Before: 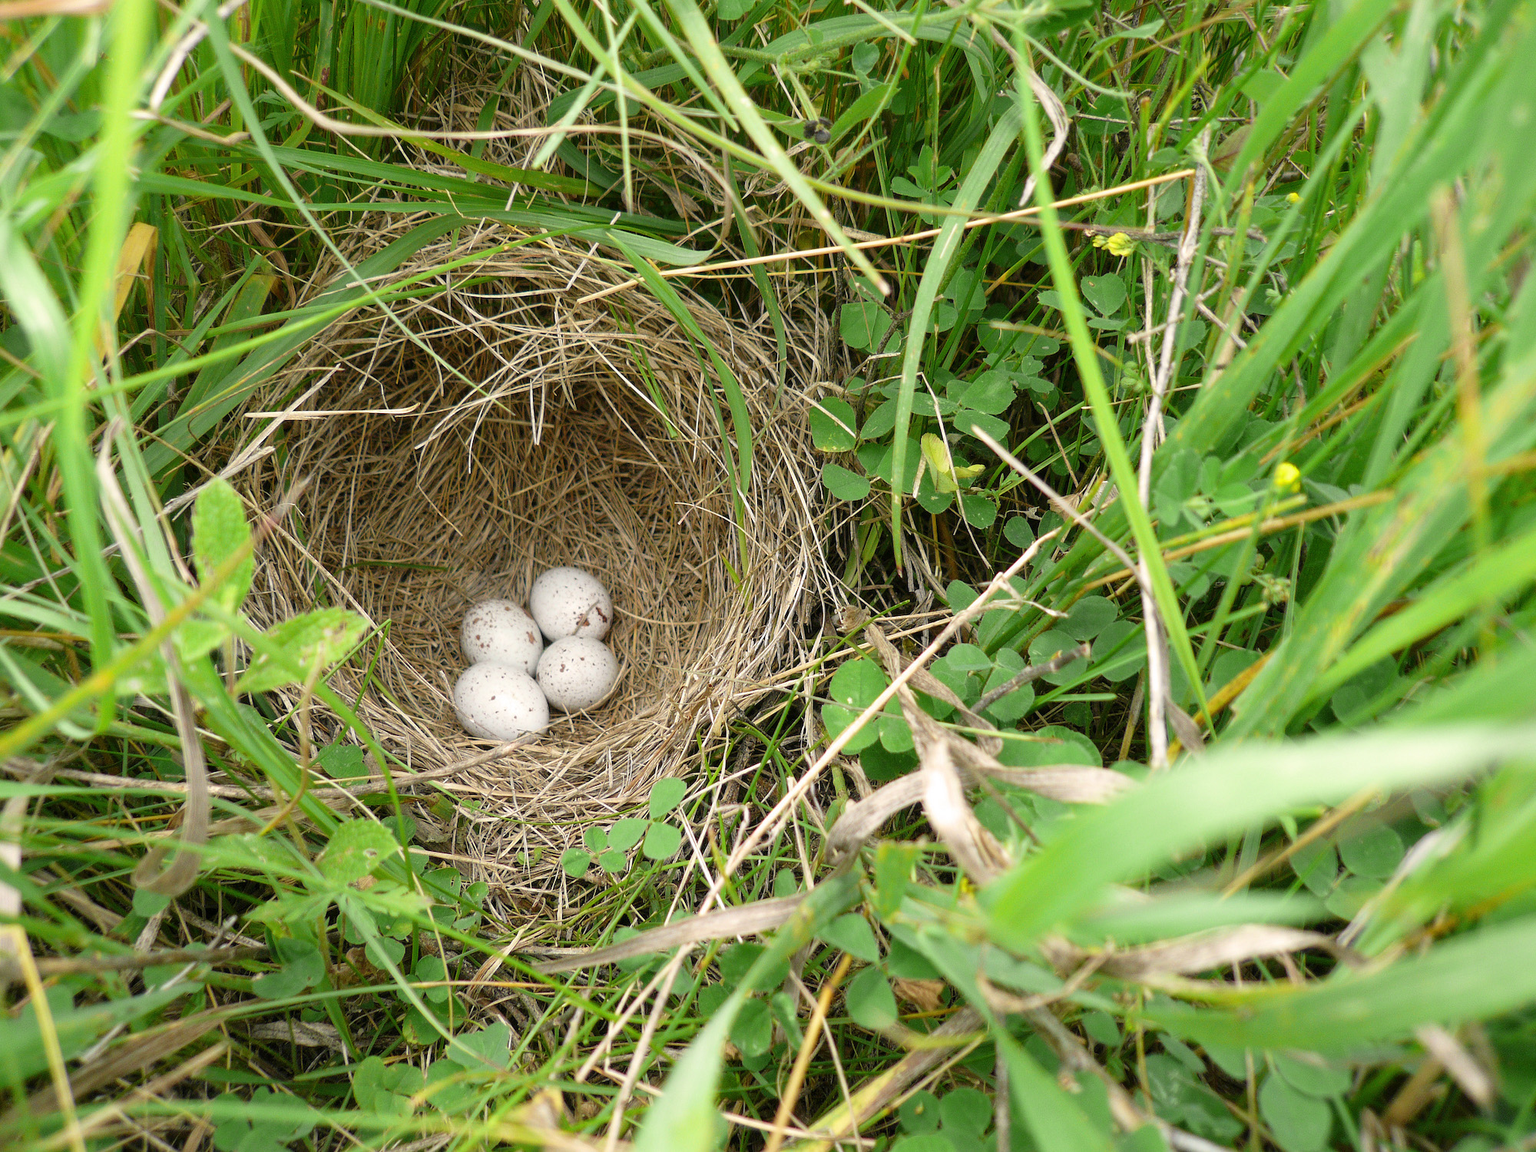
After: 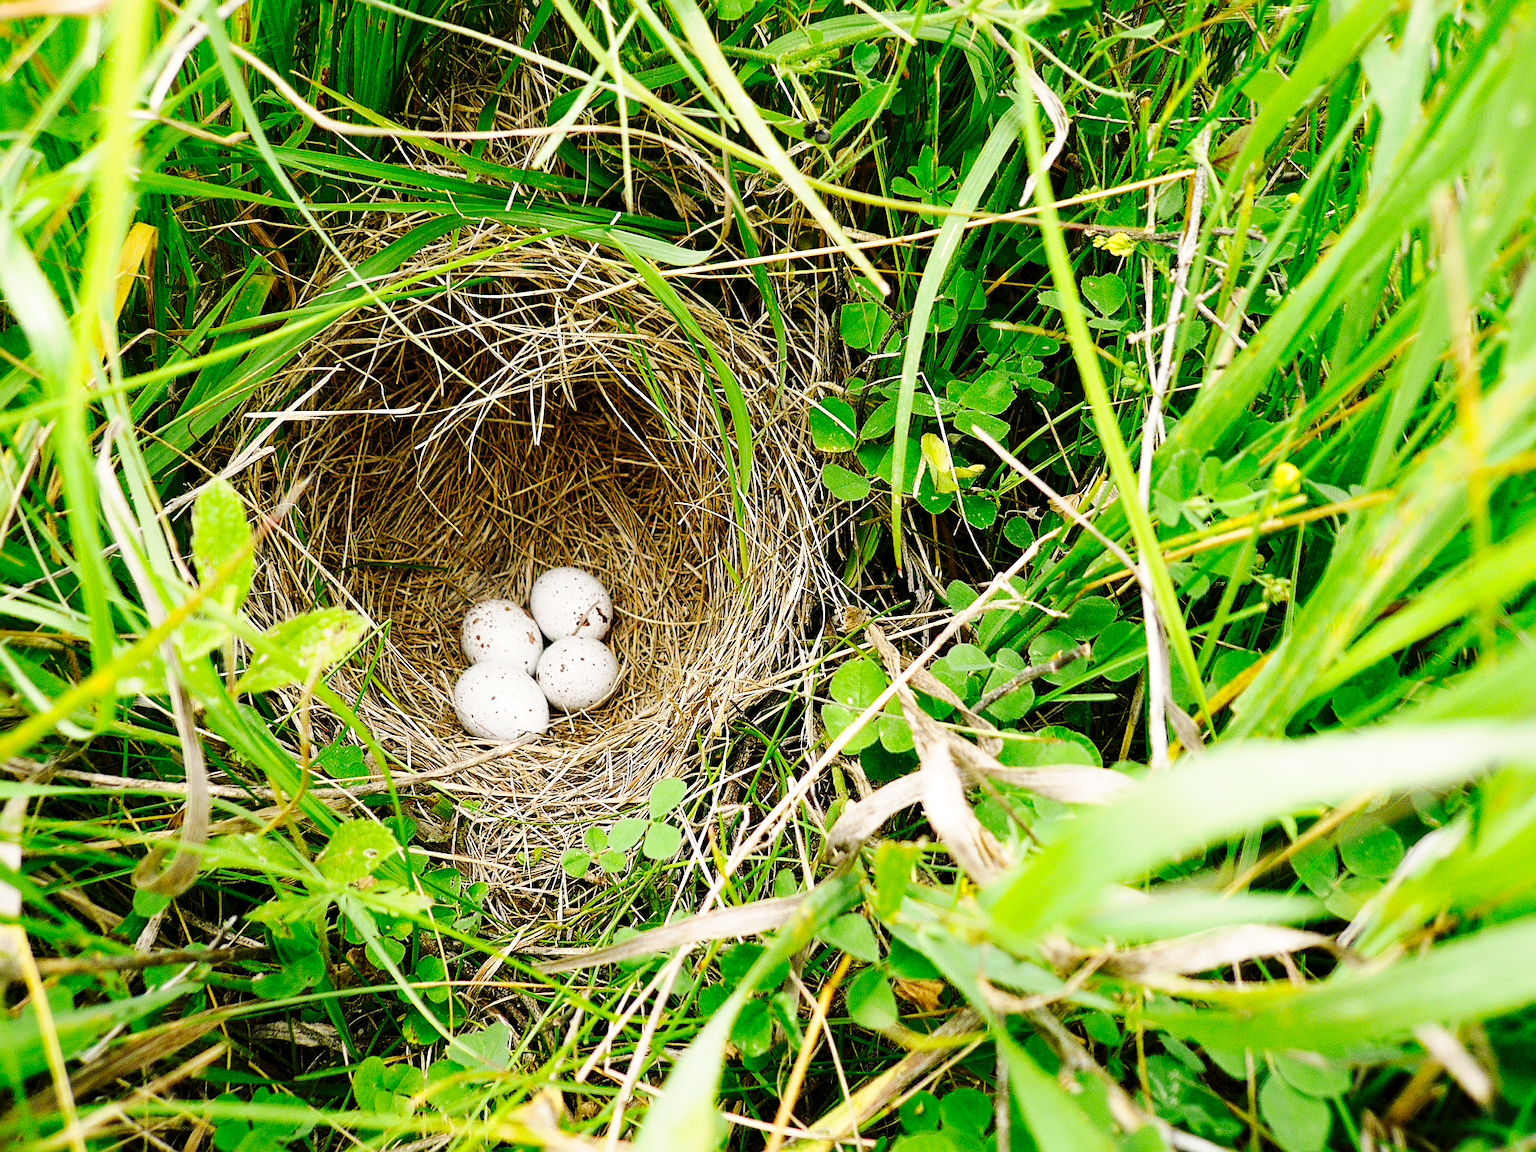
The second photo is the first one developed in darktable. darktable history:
base curve: curves: ch0 [(0, 0) (0.036, 0.025) (0.121, 0.166) (0.206, 0.329) (0.605, 0.79) (1, 1)], preserve colors none
tone curve: curves: ch0 [(0, 0) (0.003, 0) (0.011, 0) (0.025, 0) (0.044, 0.006) (0.069, 0.024) (0.1, 0.038) (0.136, 0.052) (0.177, 0.08) (0.224, 0.112) (0.277, 0.145) (0.335, 0.206) (0.399, 0.284) (0.468, 0.372) (0.543, 0.477) (0.623, 0.593) (0.709, 0.717) (0.801, 0.815) (0.898, 0.92) (1, 1)], preserve colors none
sharpen: on, module defaults
